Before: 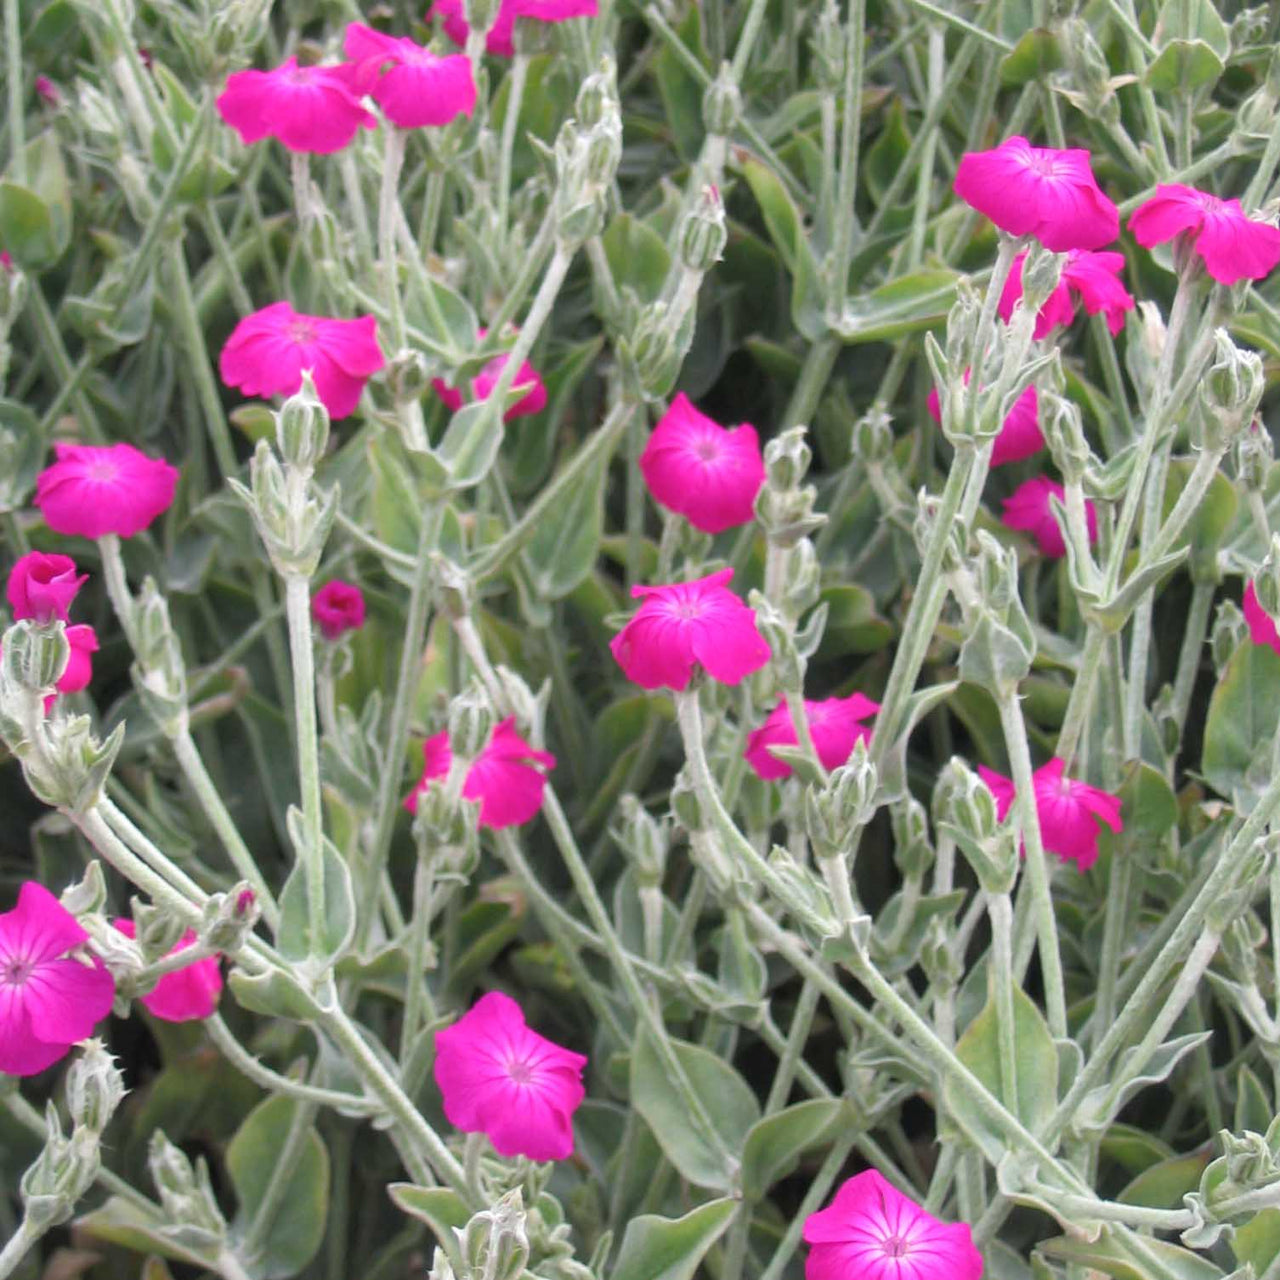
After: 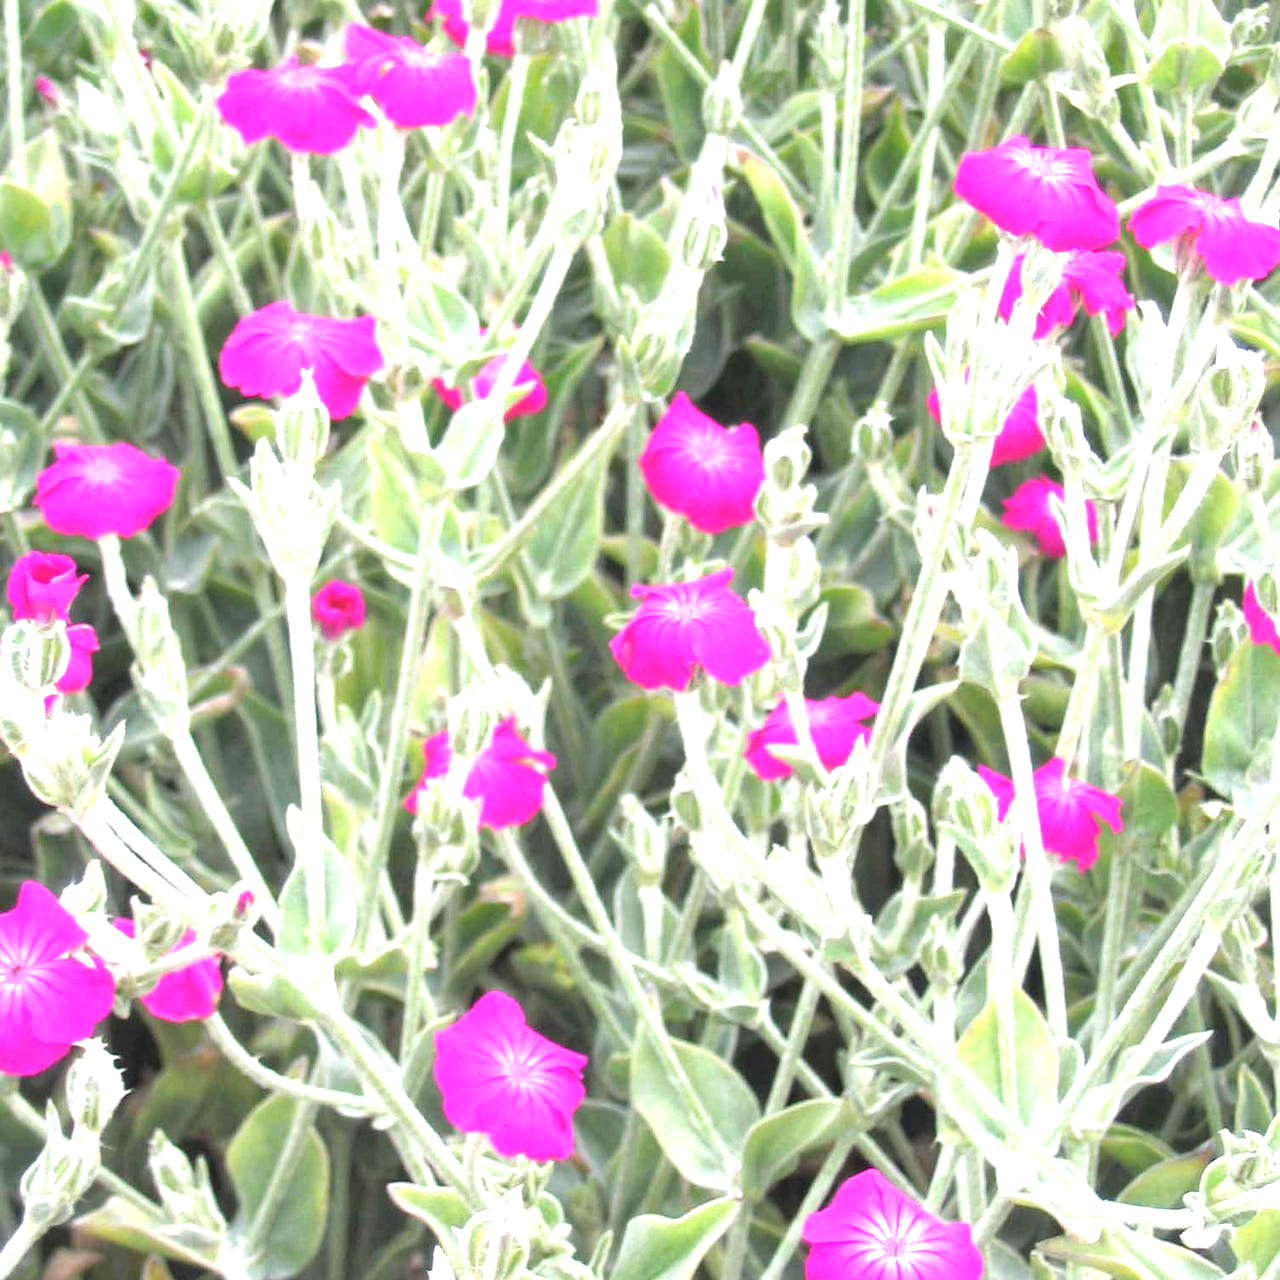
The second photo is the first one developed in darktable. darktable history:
exposure: black level correction 0, exposure 1.47 EV, compensate highlight preservation false
